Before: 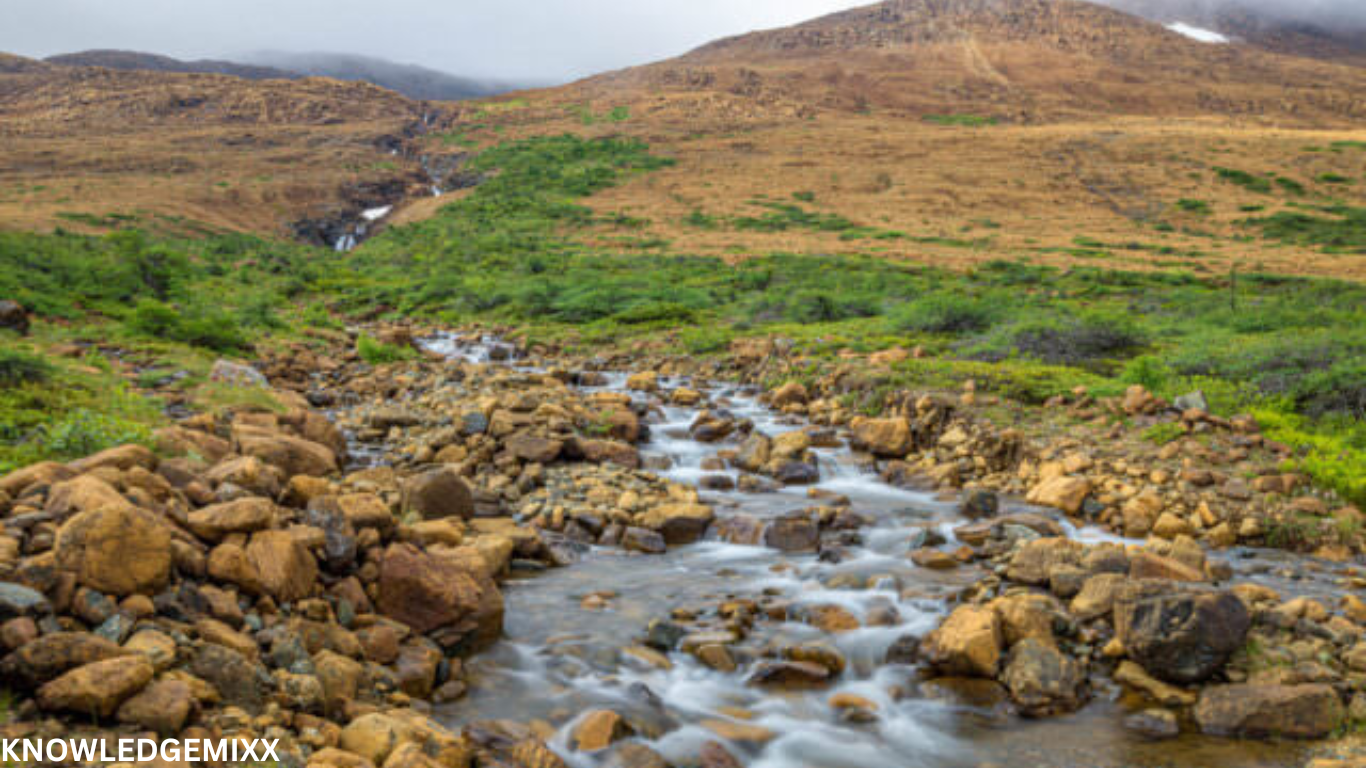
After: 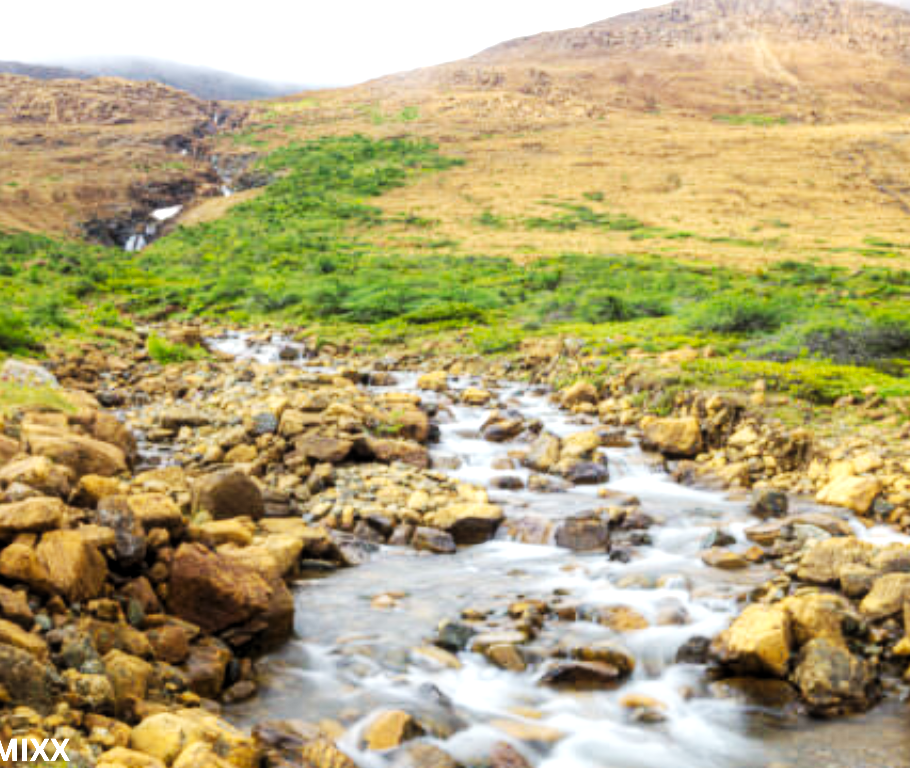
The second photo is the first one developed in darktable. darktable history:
contrast equalizer: octaves 7, y [[0.6 ×6], [0.55 ×6], [0 ×6], [0 ×6], [0 ×6]], mix -1
base curve: curves: ch0 [(0, 0) (0.007, 0.004) (0.027, 0.03) (0.046, 0.07) (0.207, 0.54) (0.442, 0.872) (0.673, 0.972) (1, 1)], preserve colors none
crop: left 15.419%, right 17.914%
levels: levels [0.101, 0.578, 0.953]
